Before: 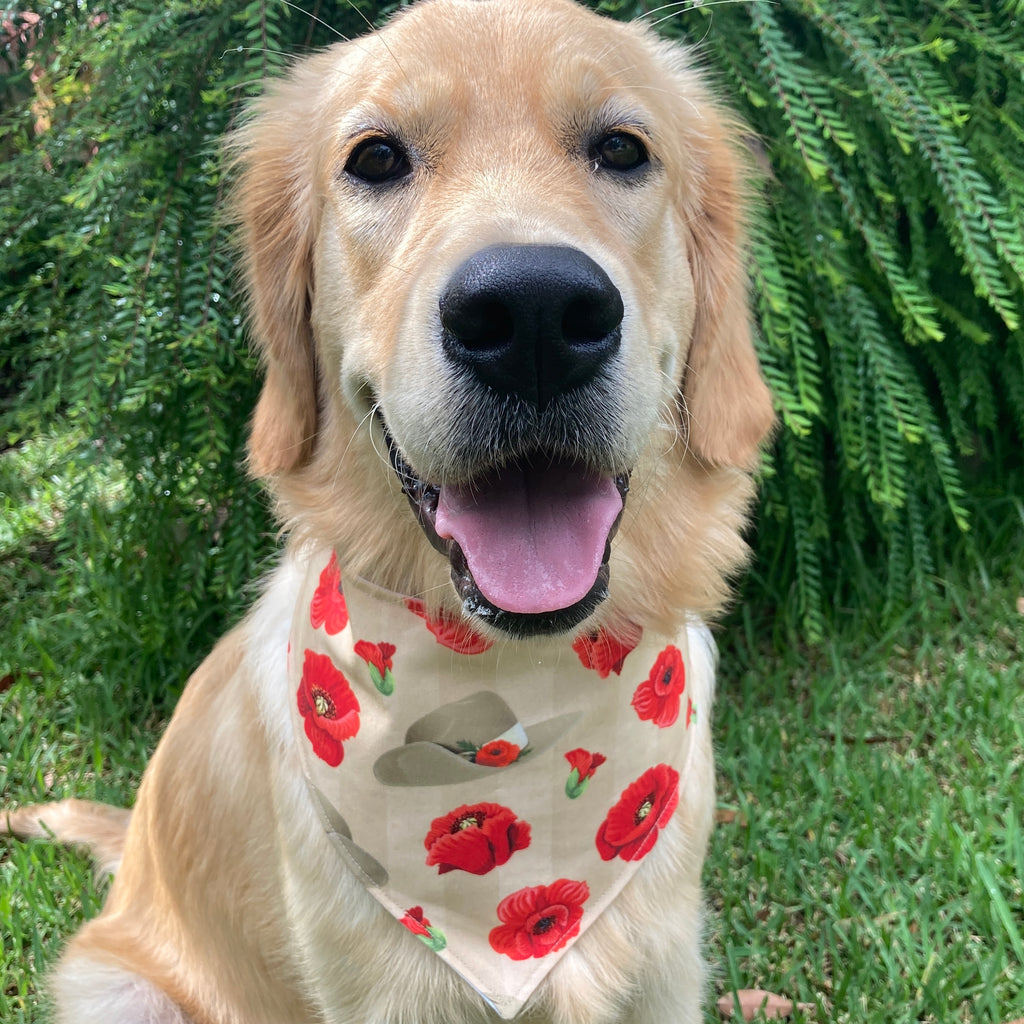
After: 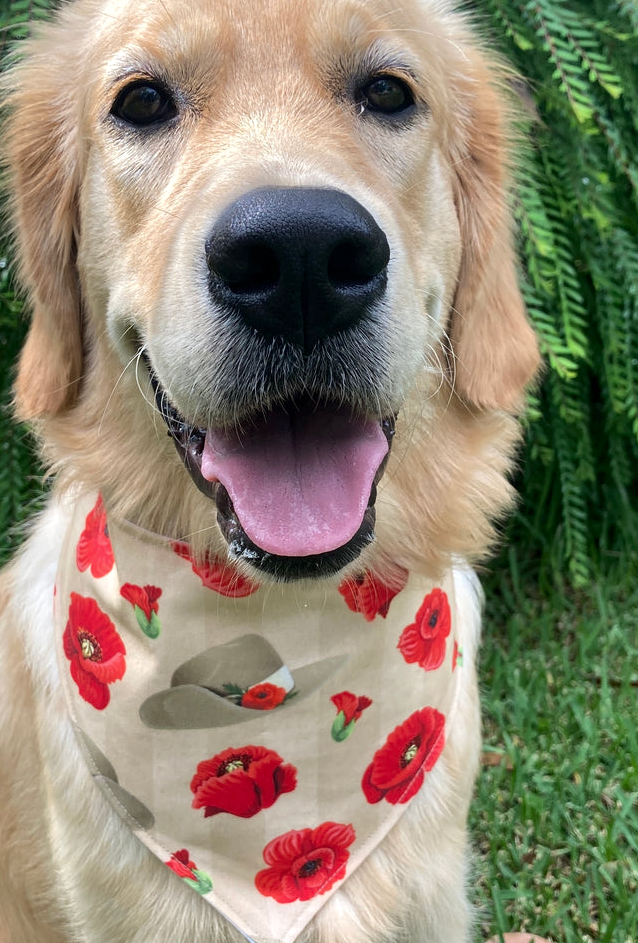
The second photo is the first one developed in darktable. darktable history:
crop and rotate: left 22.918%, top 5.629%, right 14.711%, bottom 2.247%
local contrast: mode bilateral grid, contrast 20, coarseness 50, detail 130%, midtone range 0.2
